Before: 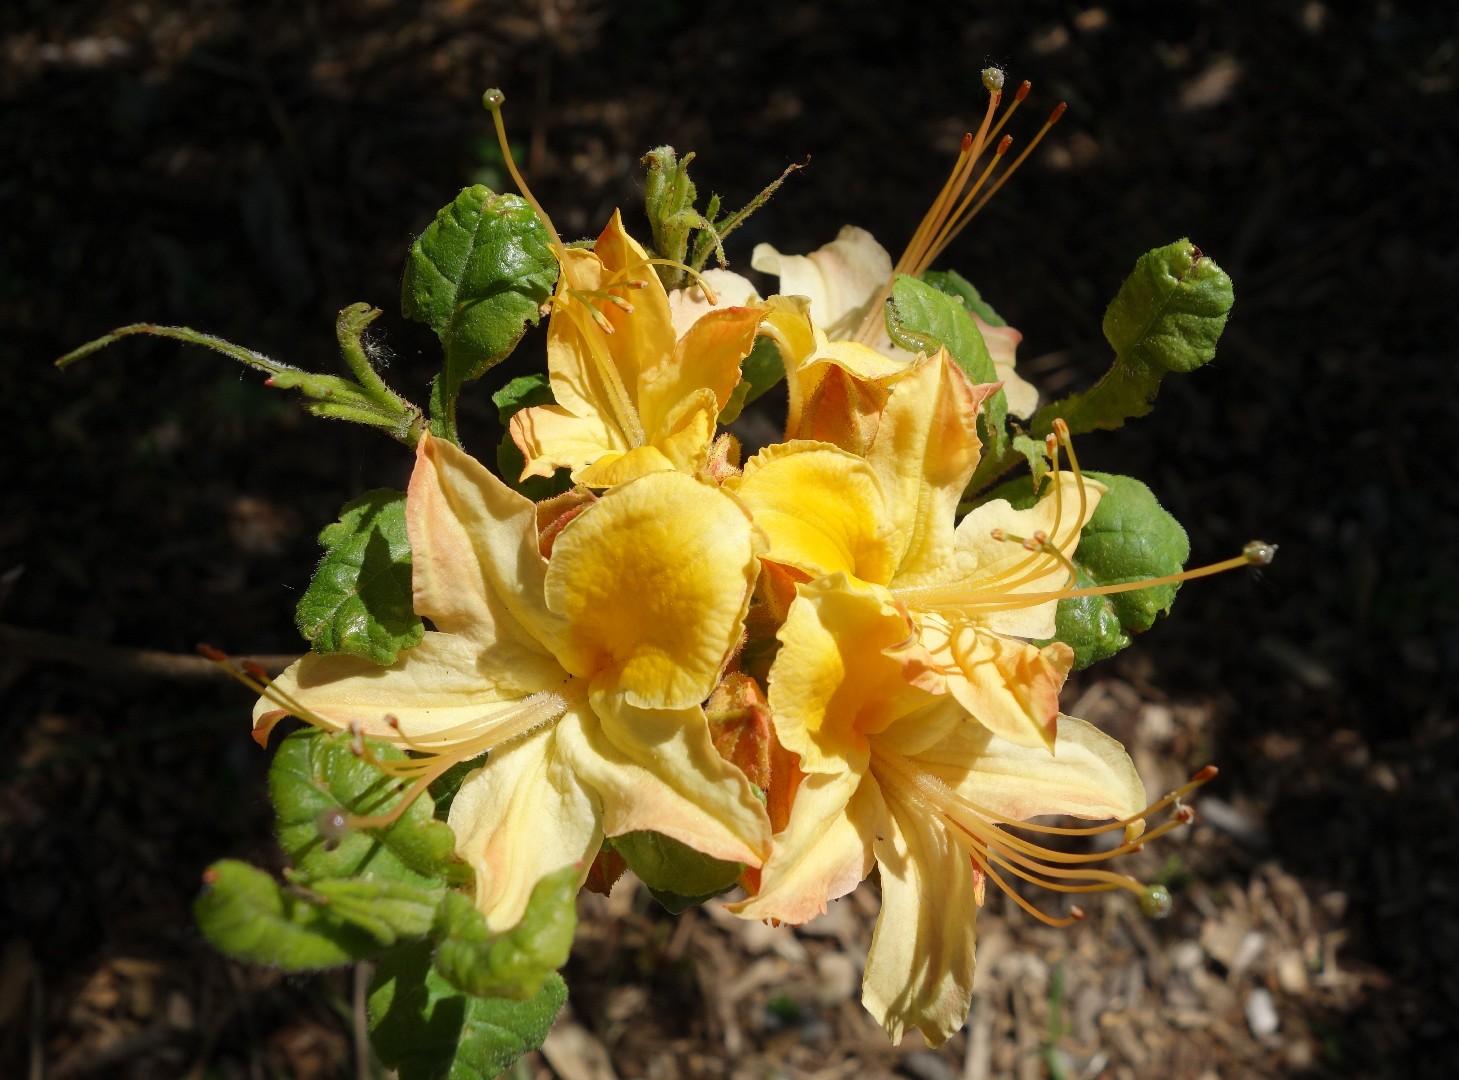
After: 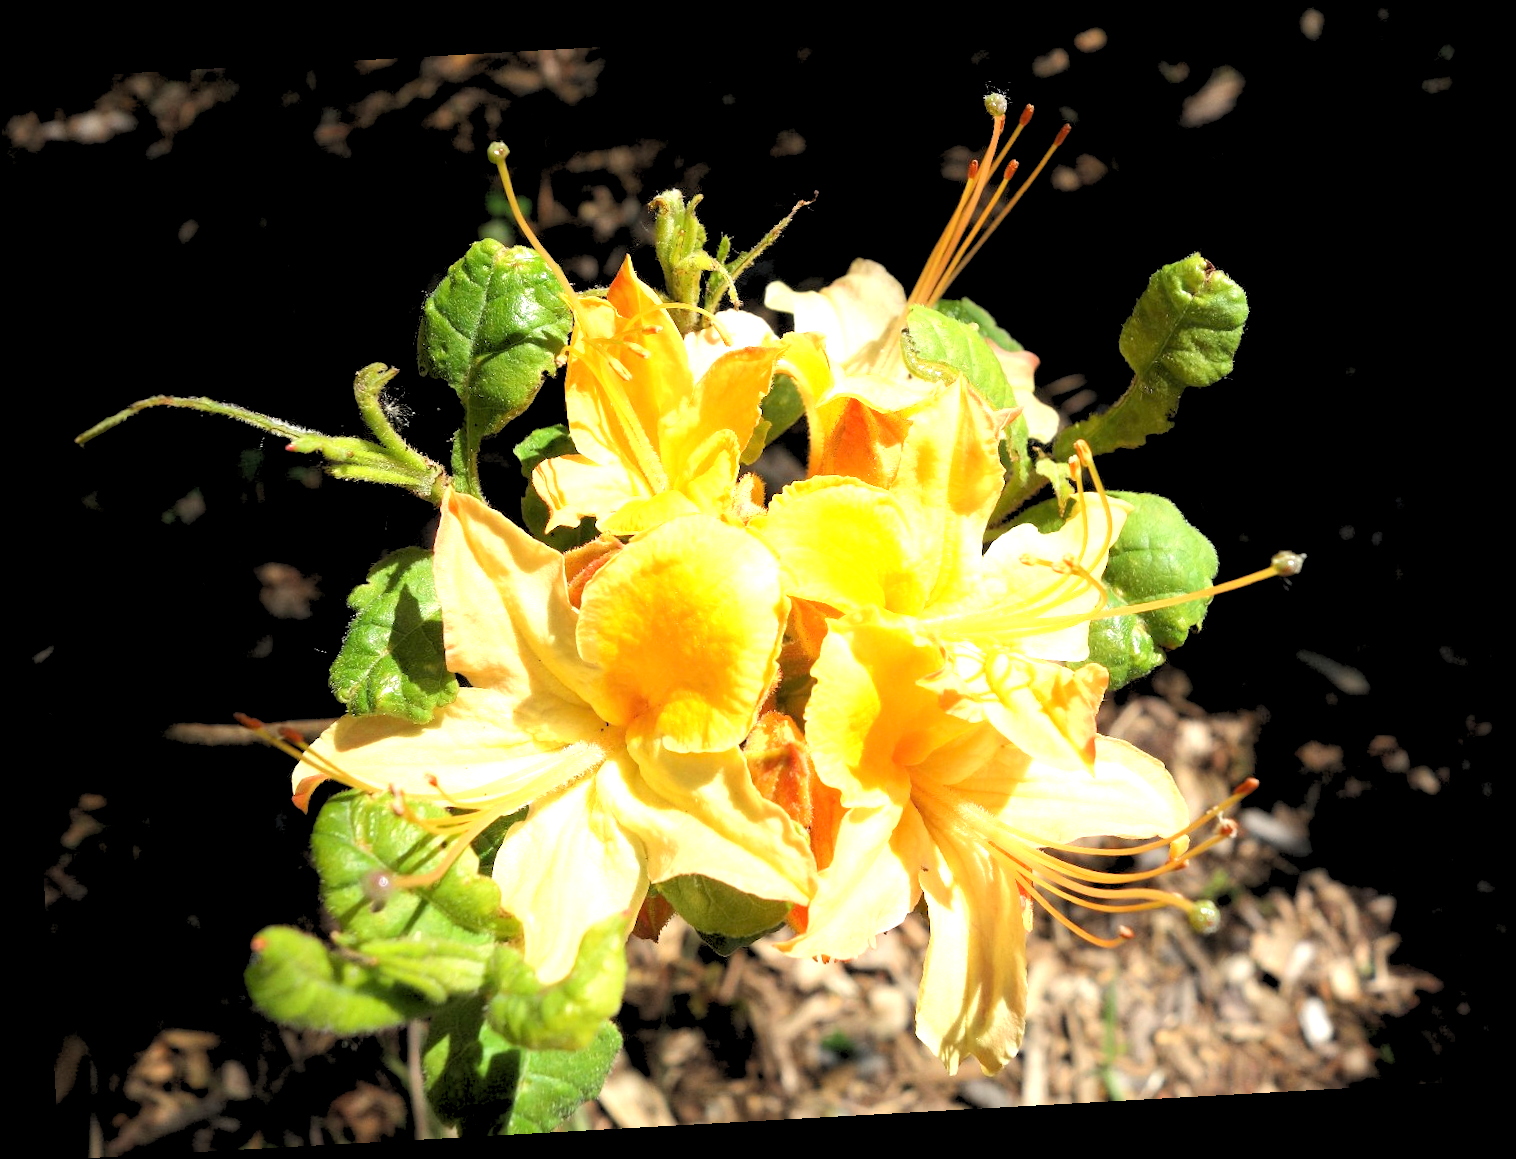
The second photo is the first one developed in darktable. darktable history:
rgb levels: preserve colors sum RGB, levels [[0.038, 0.433, 0.934], [0, 0.5, 1], [0, 0.5, 1]]
tone equalizer: -8 EV -0.417 EV, -7 EV -0.389 EV, -6 EV -0.333 EV, -5 EV -0.222 EV, -3 EV 0.222 EV, -2 EV 0.333 EV, -1 EV 0.389 EV, +0 EV 0.417 EV, edges refinement/feathering 500, mask exposure compensation -1.57 EV, preserve details no
rotate and perspective: rotation -3.18°, automatic cropping off
exposure: black level correction 0, exposure 1.2 EV, compensate exposure bias true, compensate highlight preservation false
